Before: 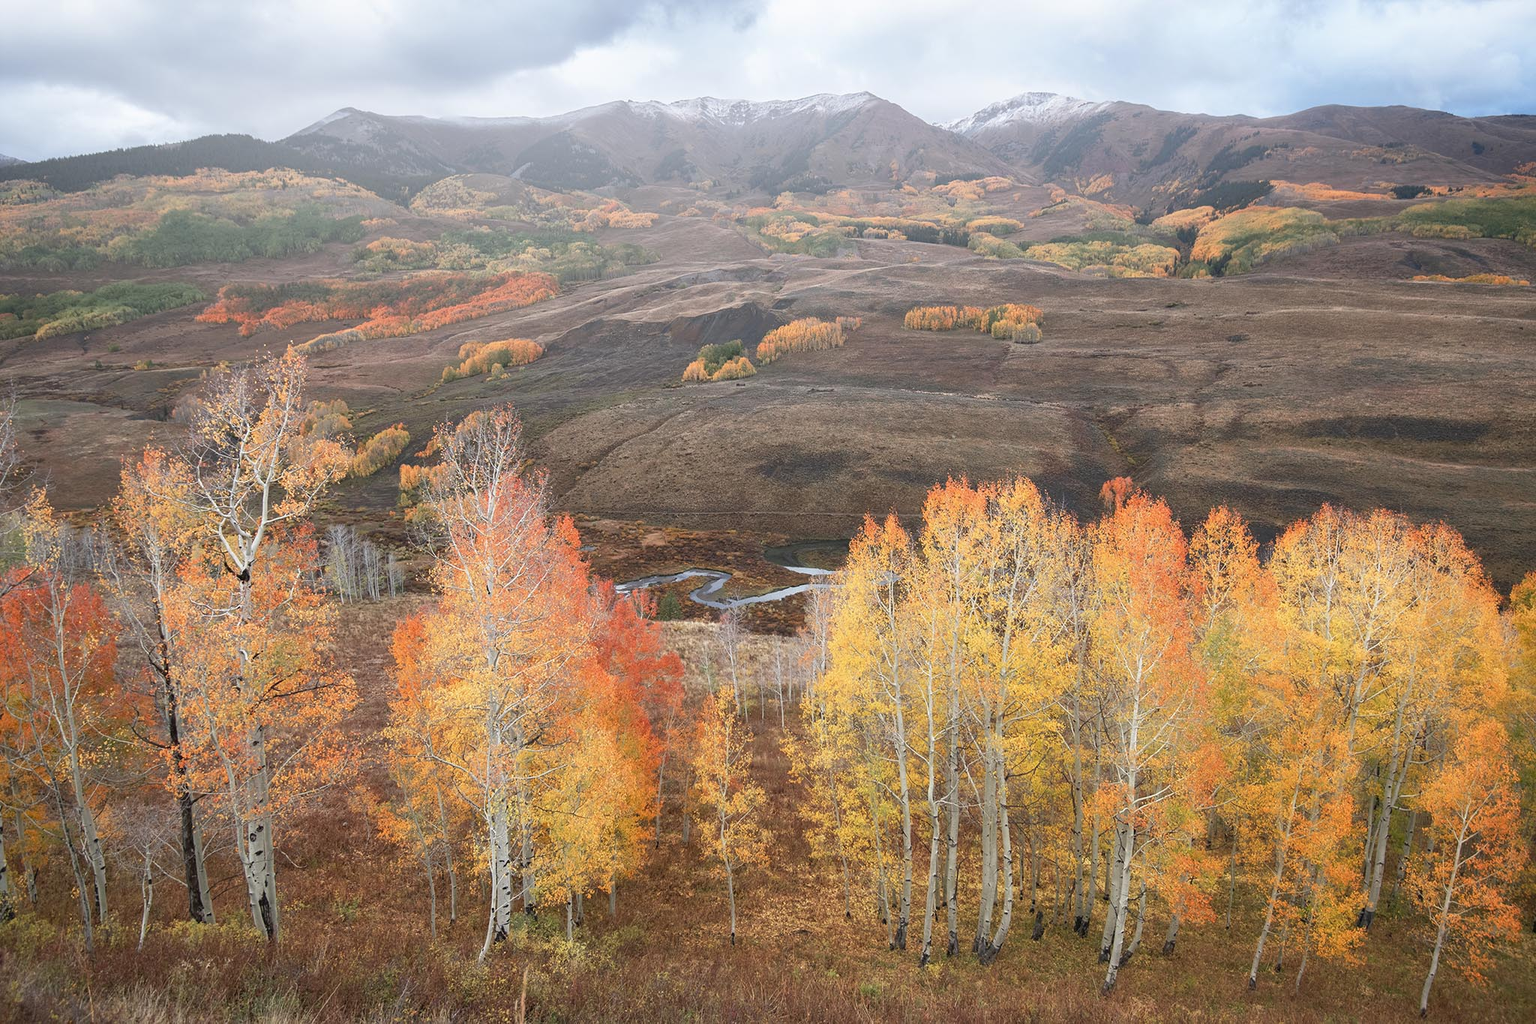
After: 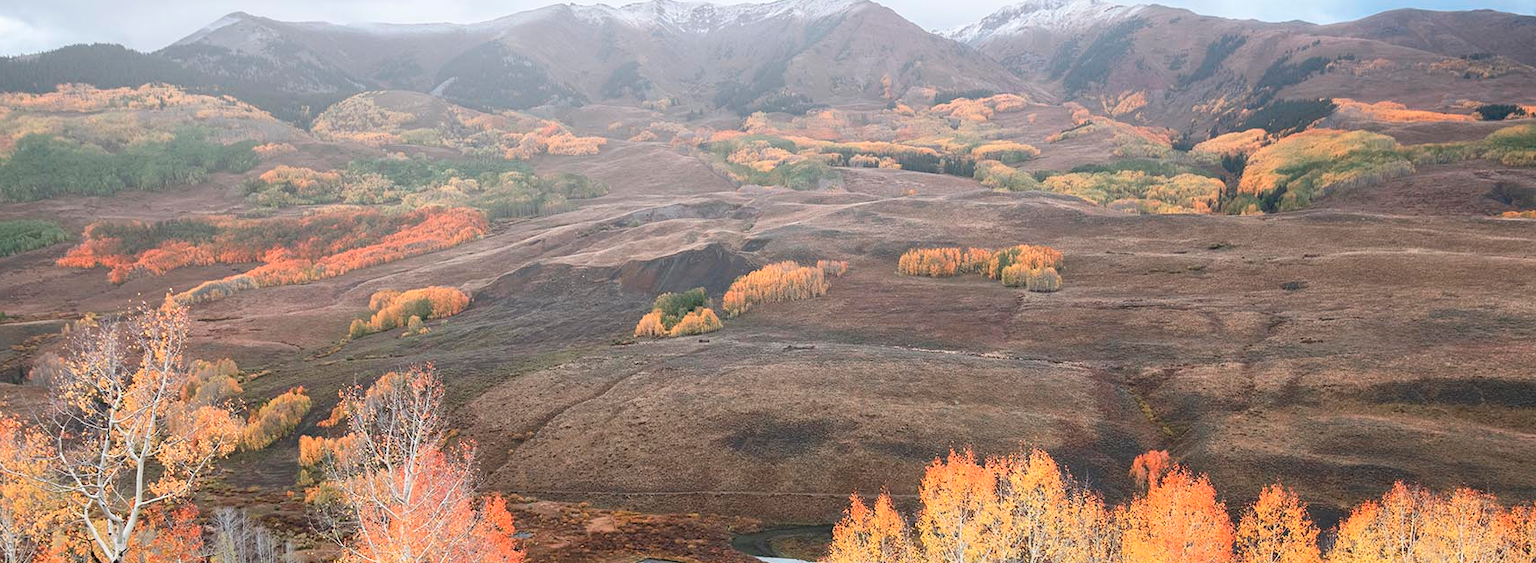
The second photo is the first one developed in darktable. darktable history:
contrast brightness saturation: contrast 0.098, brightness 0.02, saturation 0.018
exposure: compensate highlight preservation false
crop and rotate: left 9.666%, top 9.555%, right 6.096%, bottom 44.037%
